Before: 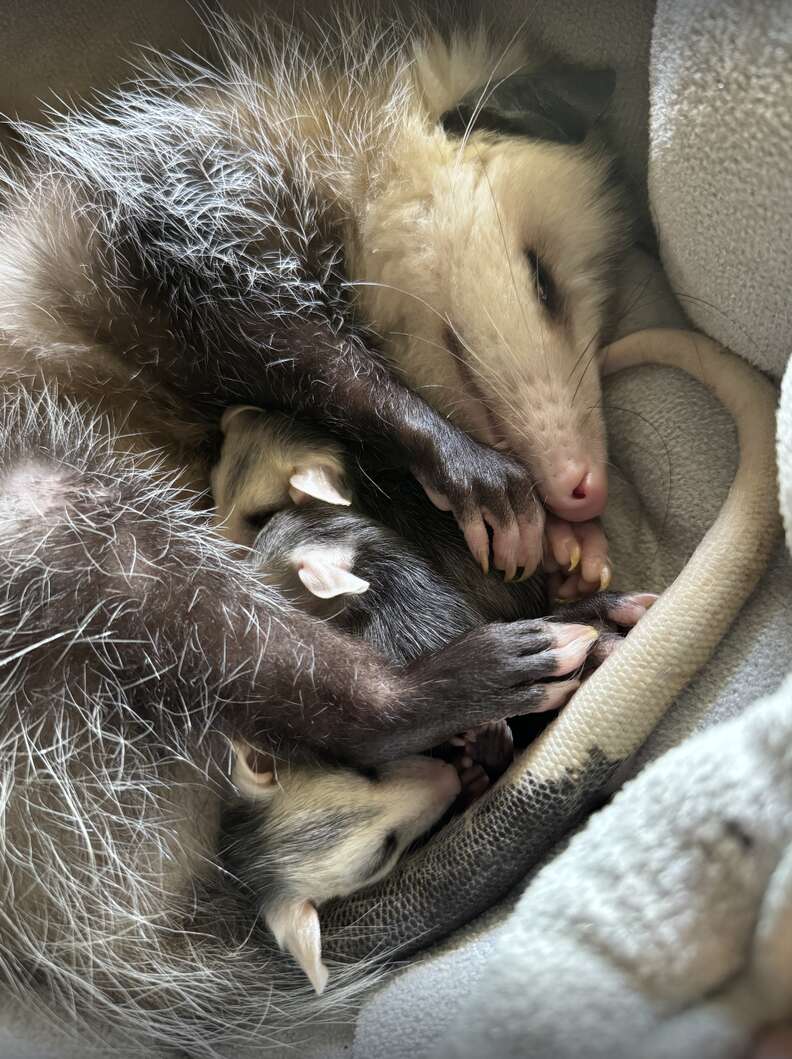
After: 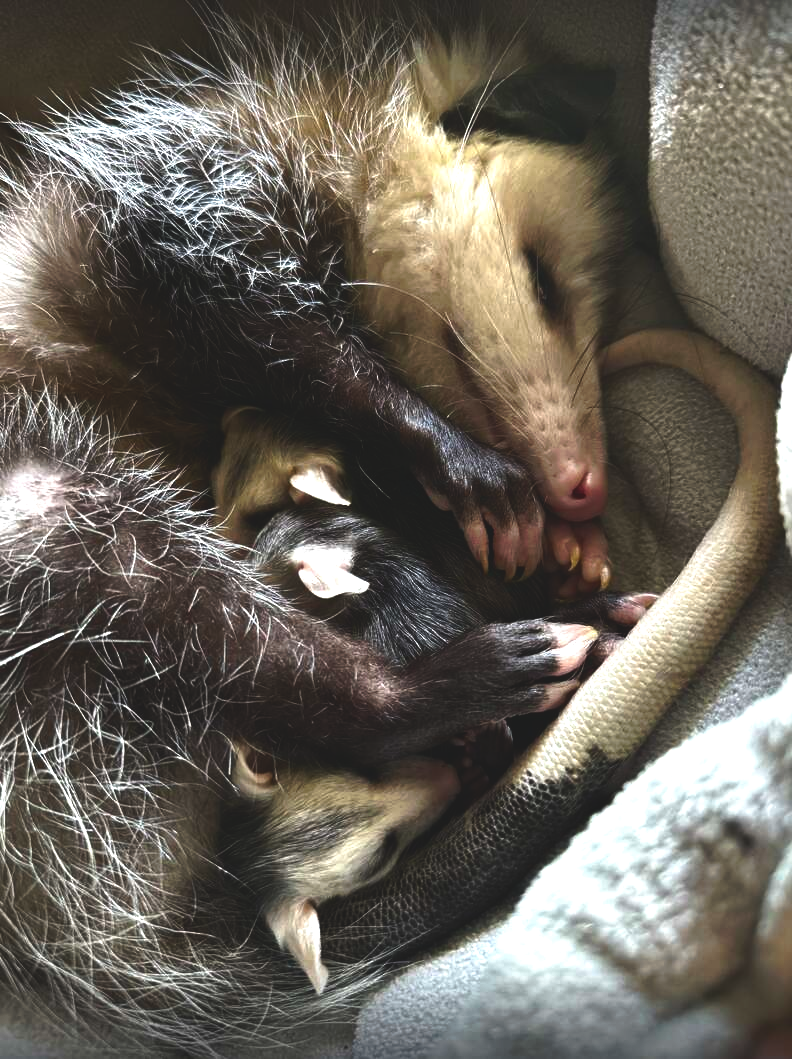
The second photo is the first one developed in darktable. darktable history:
exposure: black level correction -0.071, exposure 0.5 EV, compensate highlight preservation false
contrast brightness saturation: contrast 0.09, brightness -0.59, saturation 0.17
tone curve: curves: ch0 [(0, 0) (0.003, 0.013) (0.011, 0.017) (0.025, 0.028) (0.044, 0.049) (0.069, 0.07) (0.1, 0.103) (0.136, 0.143) (0.177, 0.186) (0.224, 0.232) (0.277, 0.282) (0.335, 0.333) (0.399, 0.405) (0.468, 0.477) (0.543, 0.54) (0.623, 0.627) (0.709, 0.709) (0.801, 0.798) (0.898, 0.902) (1, 1)], preserve colors none
color balance: output saturation 98.5%
